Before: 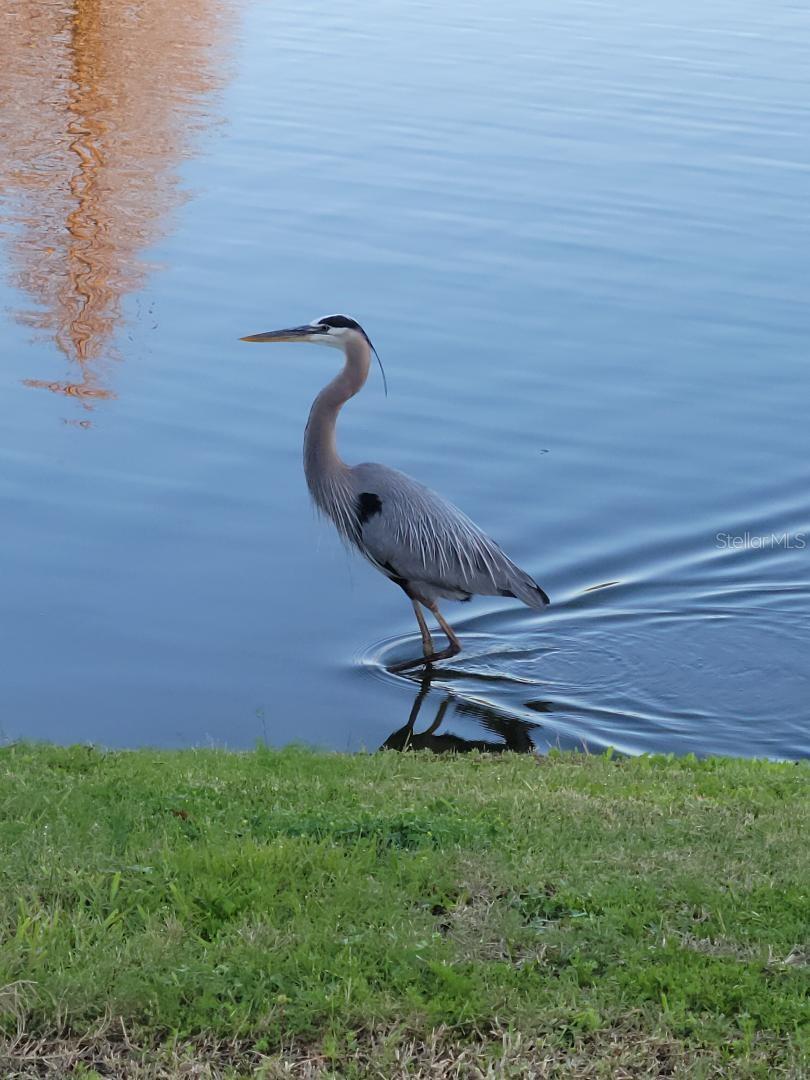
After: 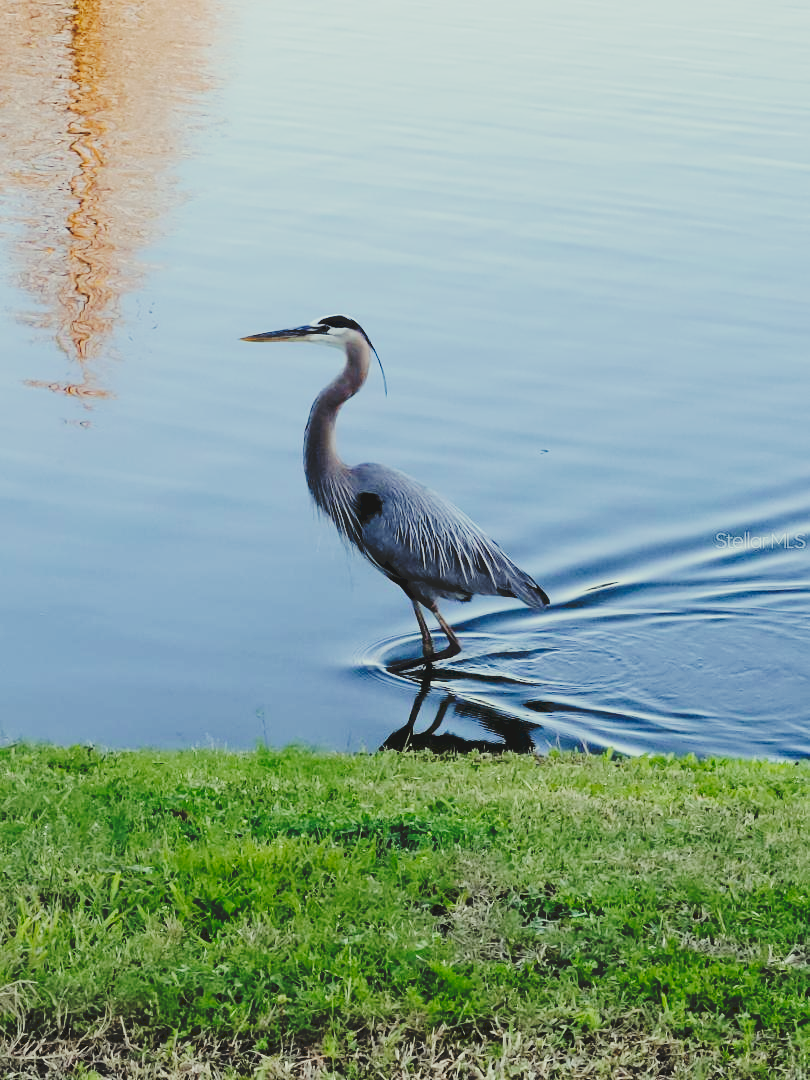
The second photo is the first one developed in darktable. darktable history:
filmic rgb: black relative exposure -5 EV, hardness 2.88, contrast 1.3, highlights saturation mix -30%
tone curve: curves: ch0 [(0, 0) (0.003, 0.14) (0.011, 0.141) (0.025, 0.141) (0.044, 0.142) (0.069, 0.146) (0.1, 0.151) (0.136, 0.16) (0.177, 0.182) (0.224, 0.214) (0.277, 0.272) (0.335, 0.35) (0.399, 0.453) (0.468, 0.548) (0.543, 0.634) (0.623, 0.715) (0.709, 0.778) (0.801, 0.848) (0.898, 0.902) (1, 1)], preserve colors none
color correction: highlights a* -4.28, highlights b* 6.53
exposure: black level correction 0.007, exposure 0.159 EV, compensate highlight preservation false
